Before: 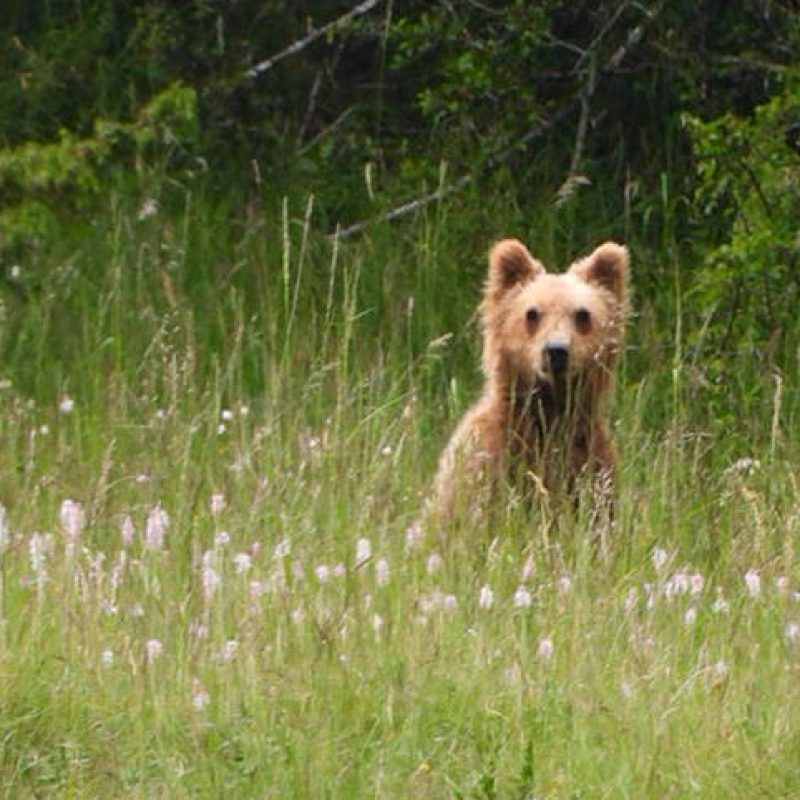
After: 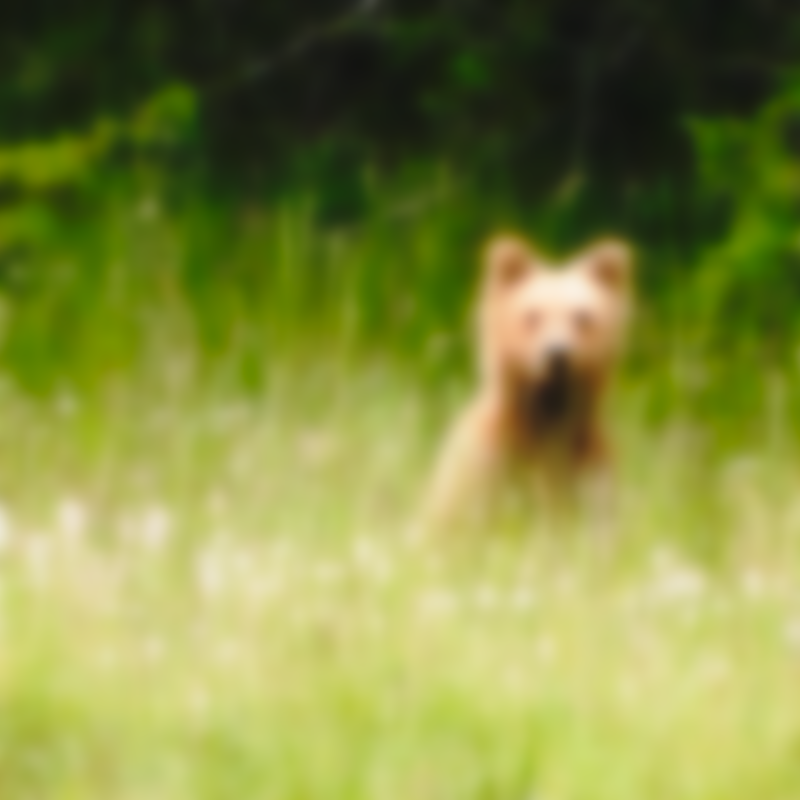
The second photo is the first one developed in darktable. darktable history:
lowpass: on, module defaults
base curve: curves: ch0 [(0, 0) (0.04, 0.03) (0.133, 0.232) (0.448, 0.748) (0.843, 0.968) (1, 1)], preserve colors none
